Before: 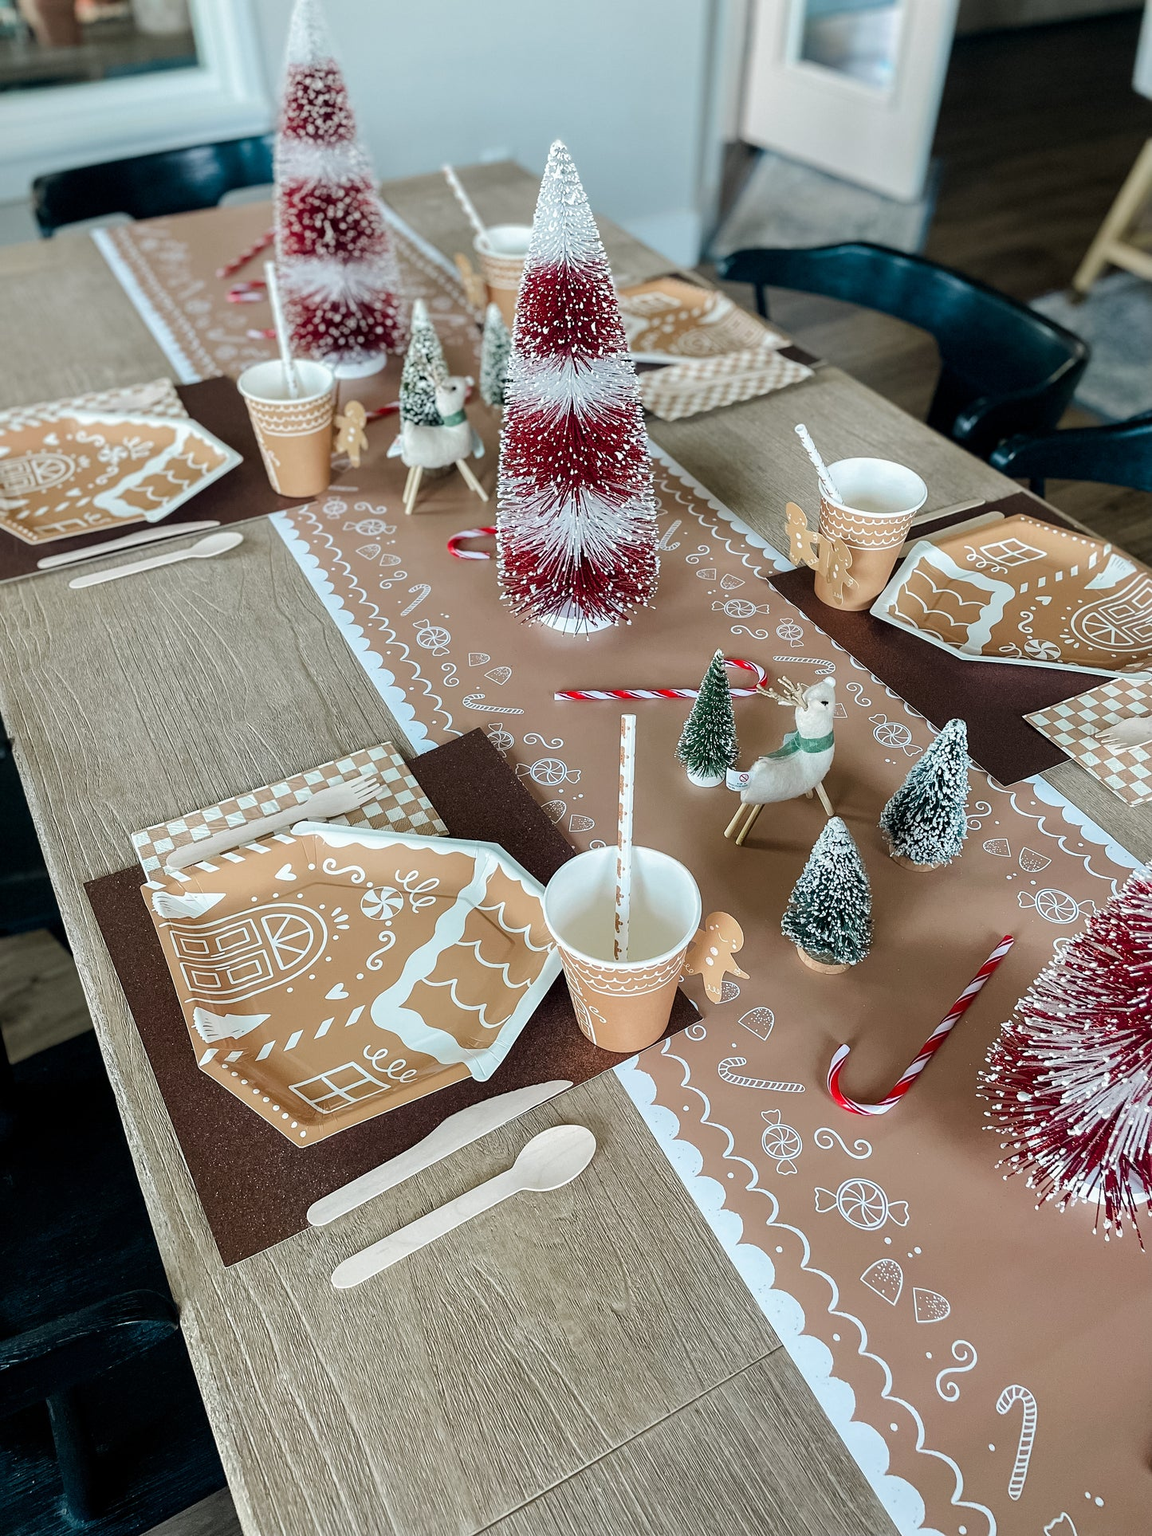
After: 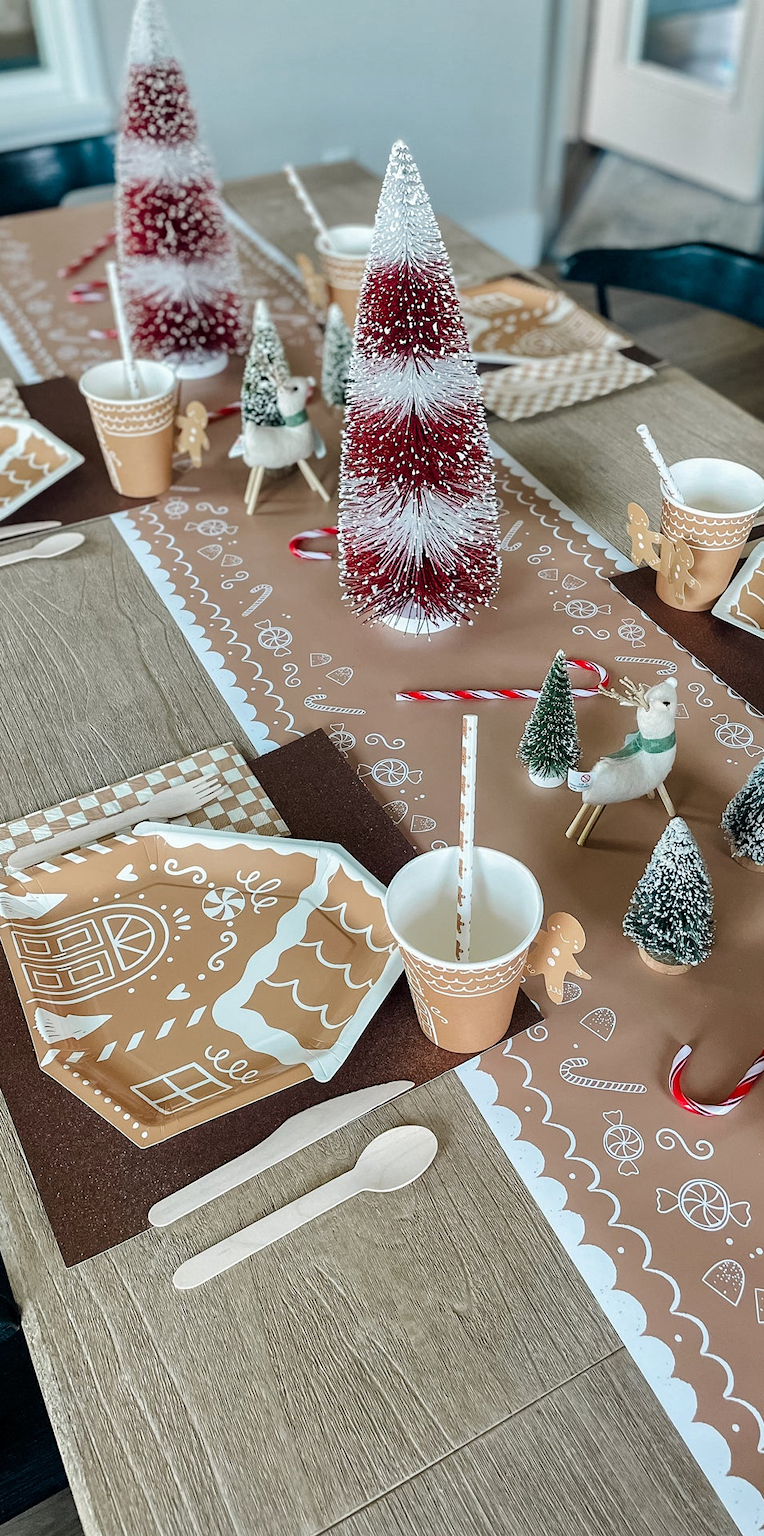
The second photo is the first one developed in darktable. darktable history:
shadows and highlights: shadows 5.61, soften with gaussian
crop and rotate: left 13.841%, right 19.762%
